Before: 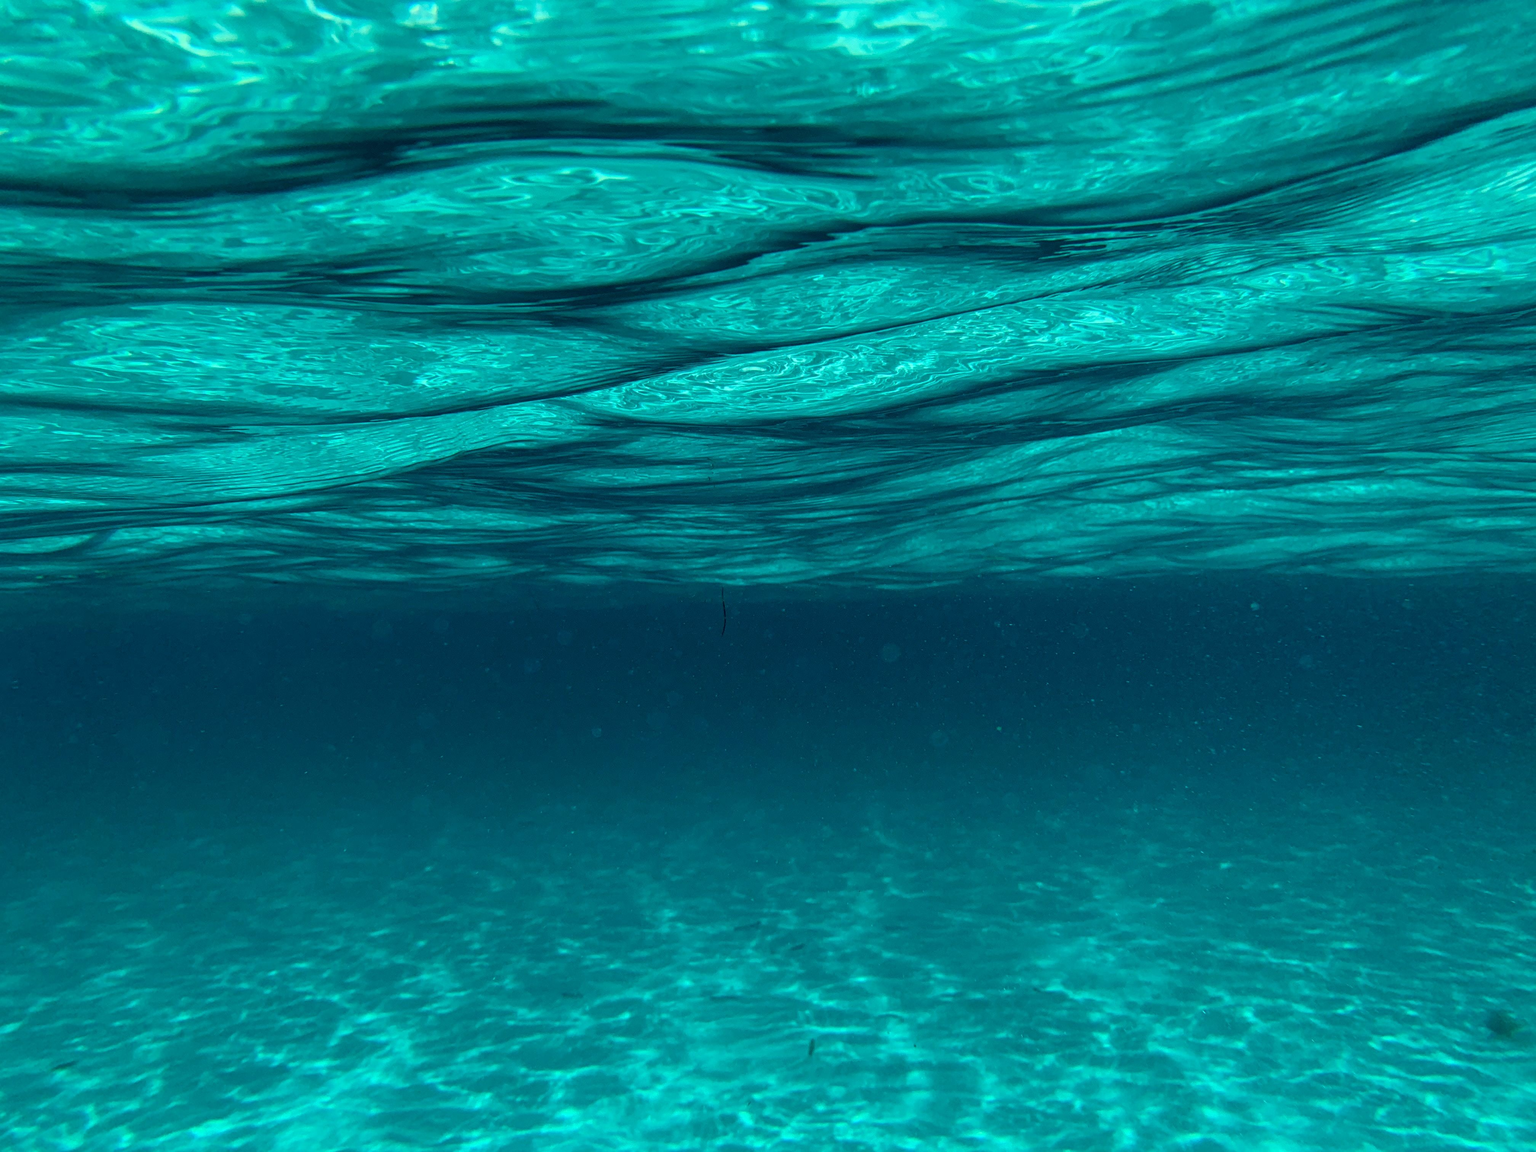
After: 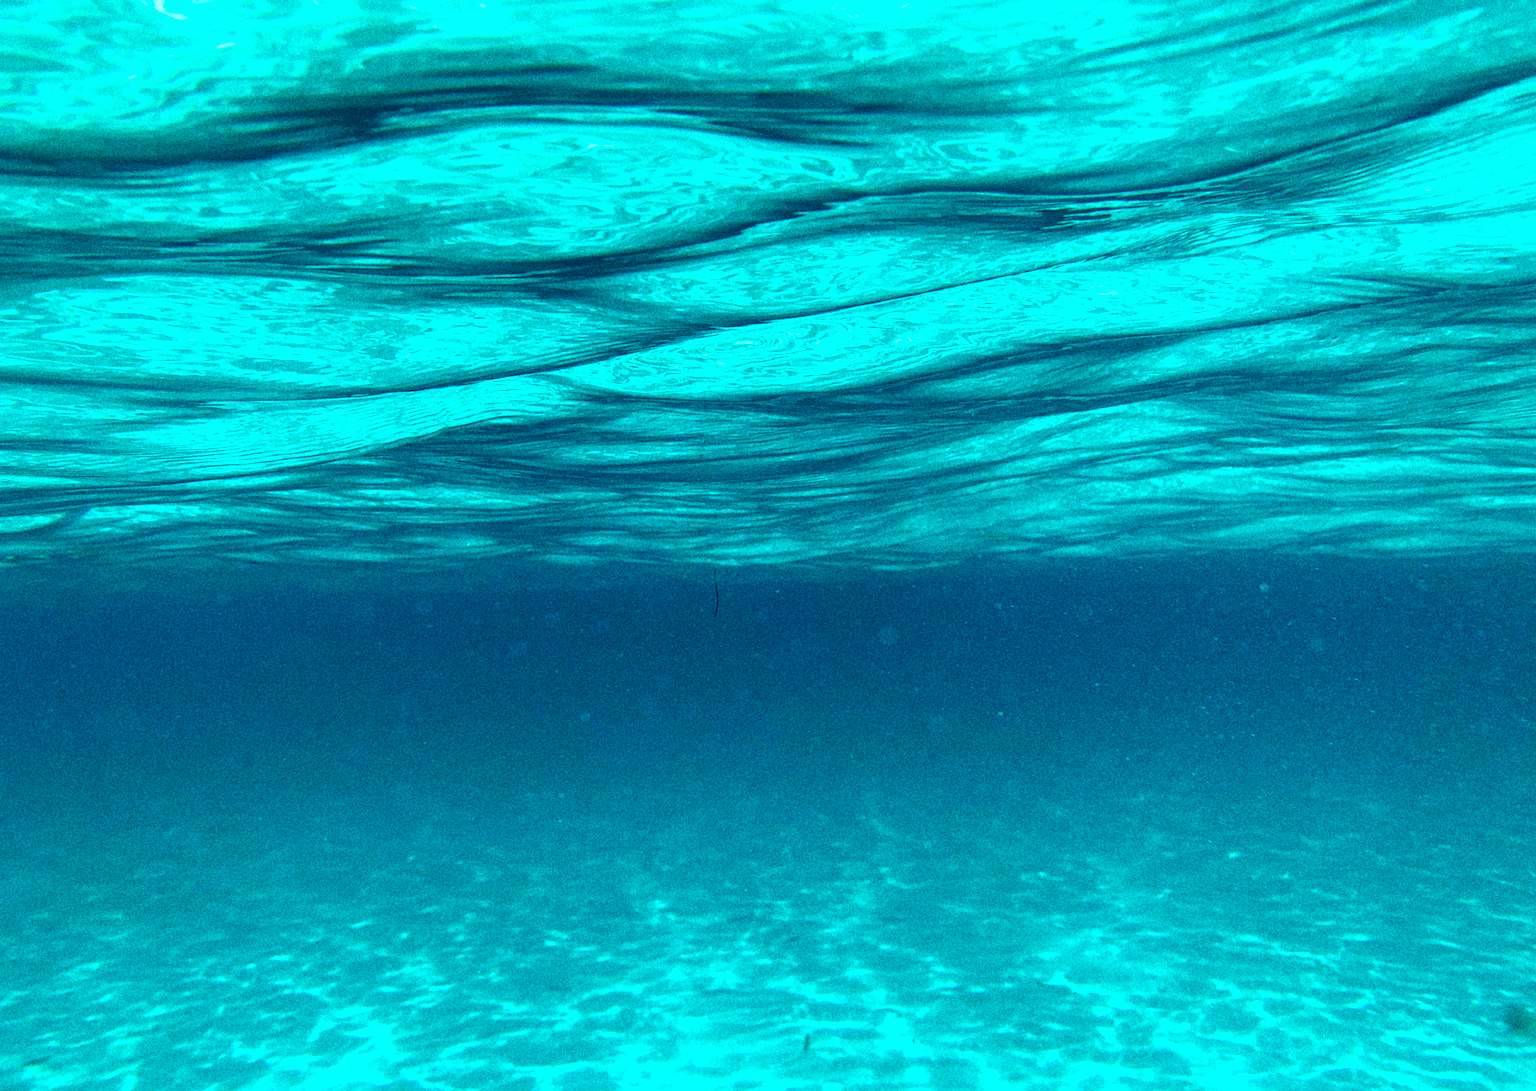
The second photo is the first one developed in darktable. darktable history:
shadows and highlights: radius 93.07, shadows -14.46, white point adjustment 0.23, highlights 31.48, compress 48.23%, highlights color adjustment 52.79%, soften with gaussian
exposure: black level correction 0.001, exposure 0.955 EV, compensate exposure bias true, compensate highlight preservation false
tone equalizer: -8 EV -1.84 EV, -7 EV -1.16 EV, -6 EV -1.62 EV, smoothing diameter 25%, edges refinement/feathering 10, preserve details guided filter
grain: coarseness 14.49 ISO, strength 48.04%, mid-tones bias 35%
crop: left 1.964%, top 3.251%, right 1.122%, bottom 4.933%
white balance: red 0.986, blue 1.01
color balance rgb: linear chroma grading › global chroma 8.12%, perceptual saturation grading › global saturation 9.07%, perceptual saturation grading › highlights -13.84%, perceptual saturation grading › mid-tones 14.88%, perceptual saturation grading › shadows 22.8%, perceptual brilliance grading › highlights 2.61%, global vibrance 12.07%
